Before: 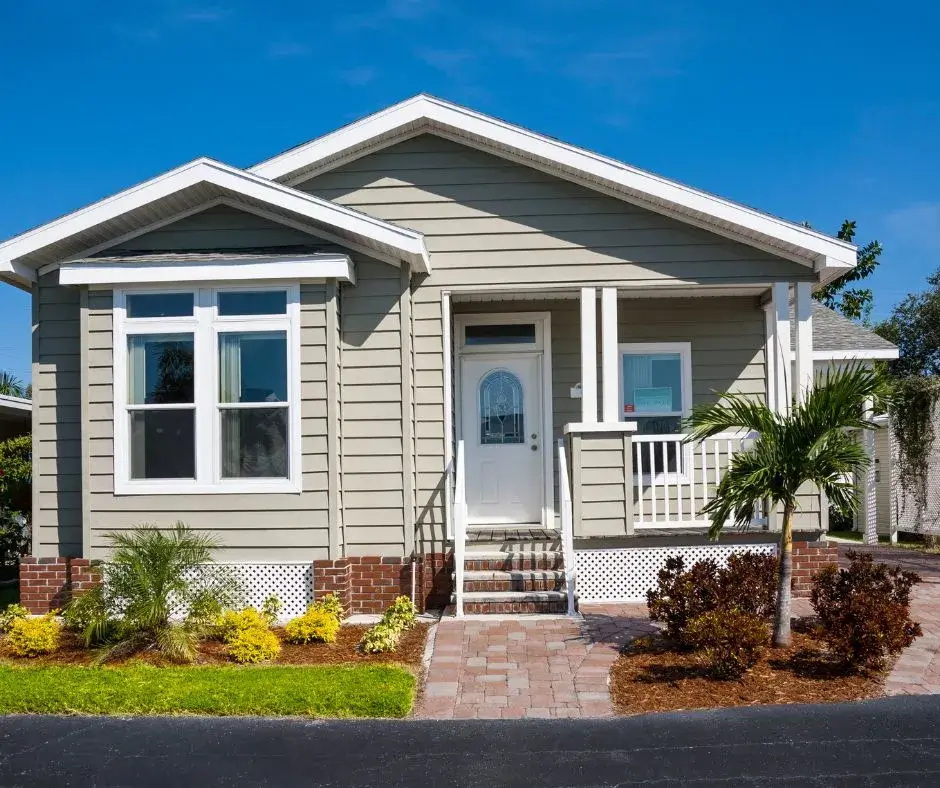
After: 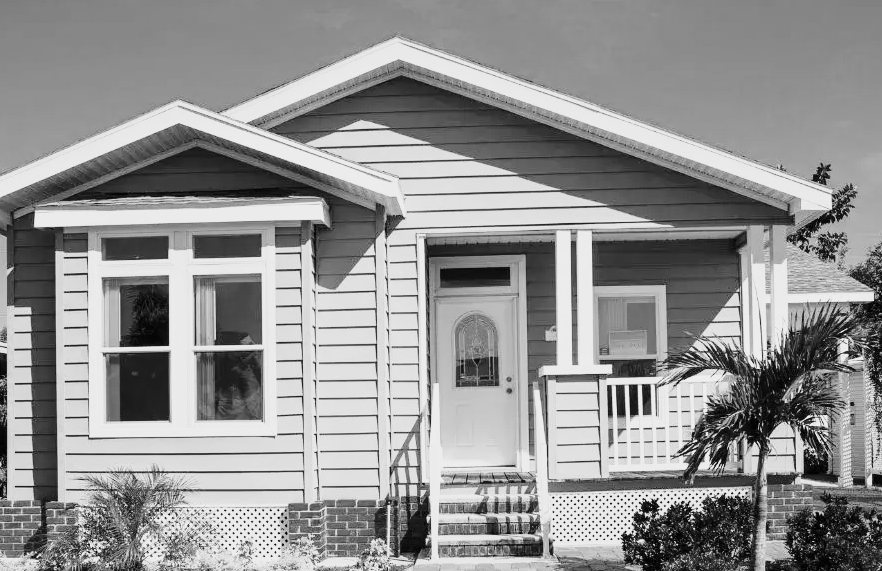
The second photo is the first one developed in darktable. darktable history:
crop: left 2.737%, top 7.287%, right 3.421%, bottom 20.179%
base curve: curves: ch0 [(0, 0) (0.028, 0.03) (0.121, 0.232) (0.46, 0.748) (0.859, 0.968) (1, 1)], preserve colors none
monochrome: a -92.57, b 58.91
contrast brightness saturation: contrast 0.08, saturation 0.02
